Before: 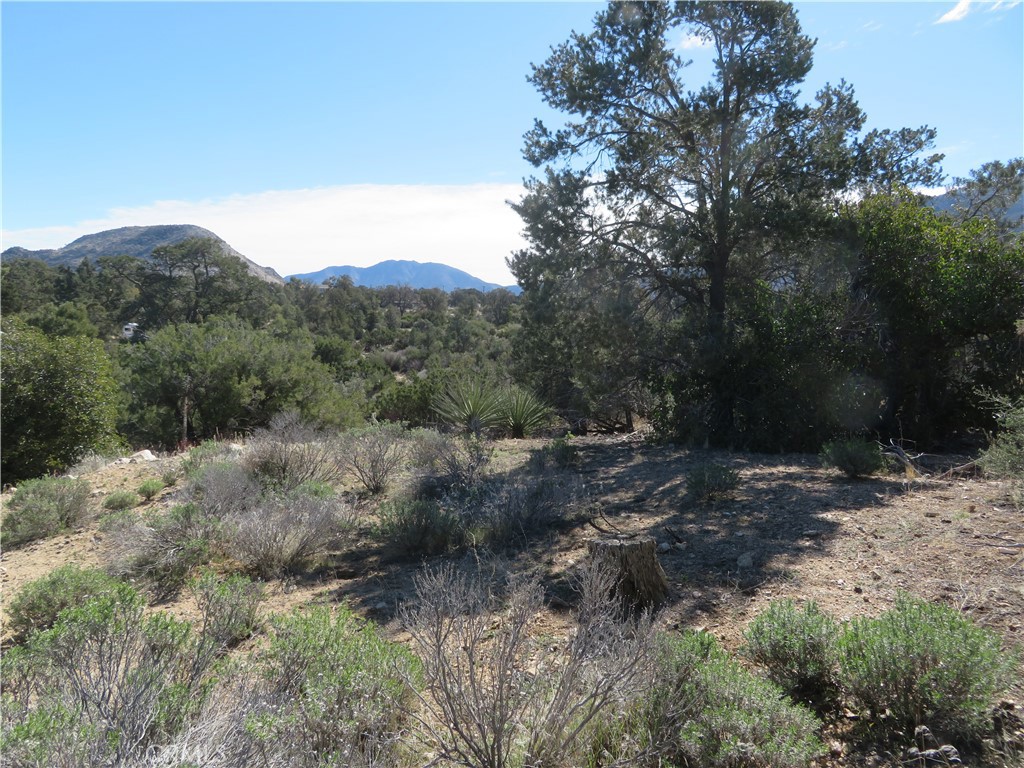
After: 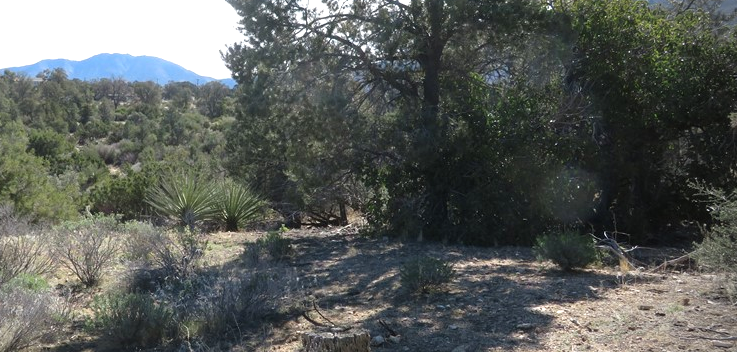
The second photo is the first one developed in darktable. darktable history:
vignetting: center (-0.15, 0.013)
exposure: black level correction 0, exposure 0.5 EV, compensate highlight preservation false
crop and rotate: left 27.938%, top 27.046%, bottom 27.046%
